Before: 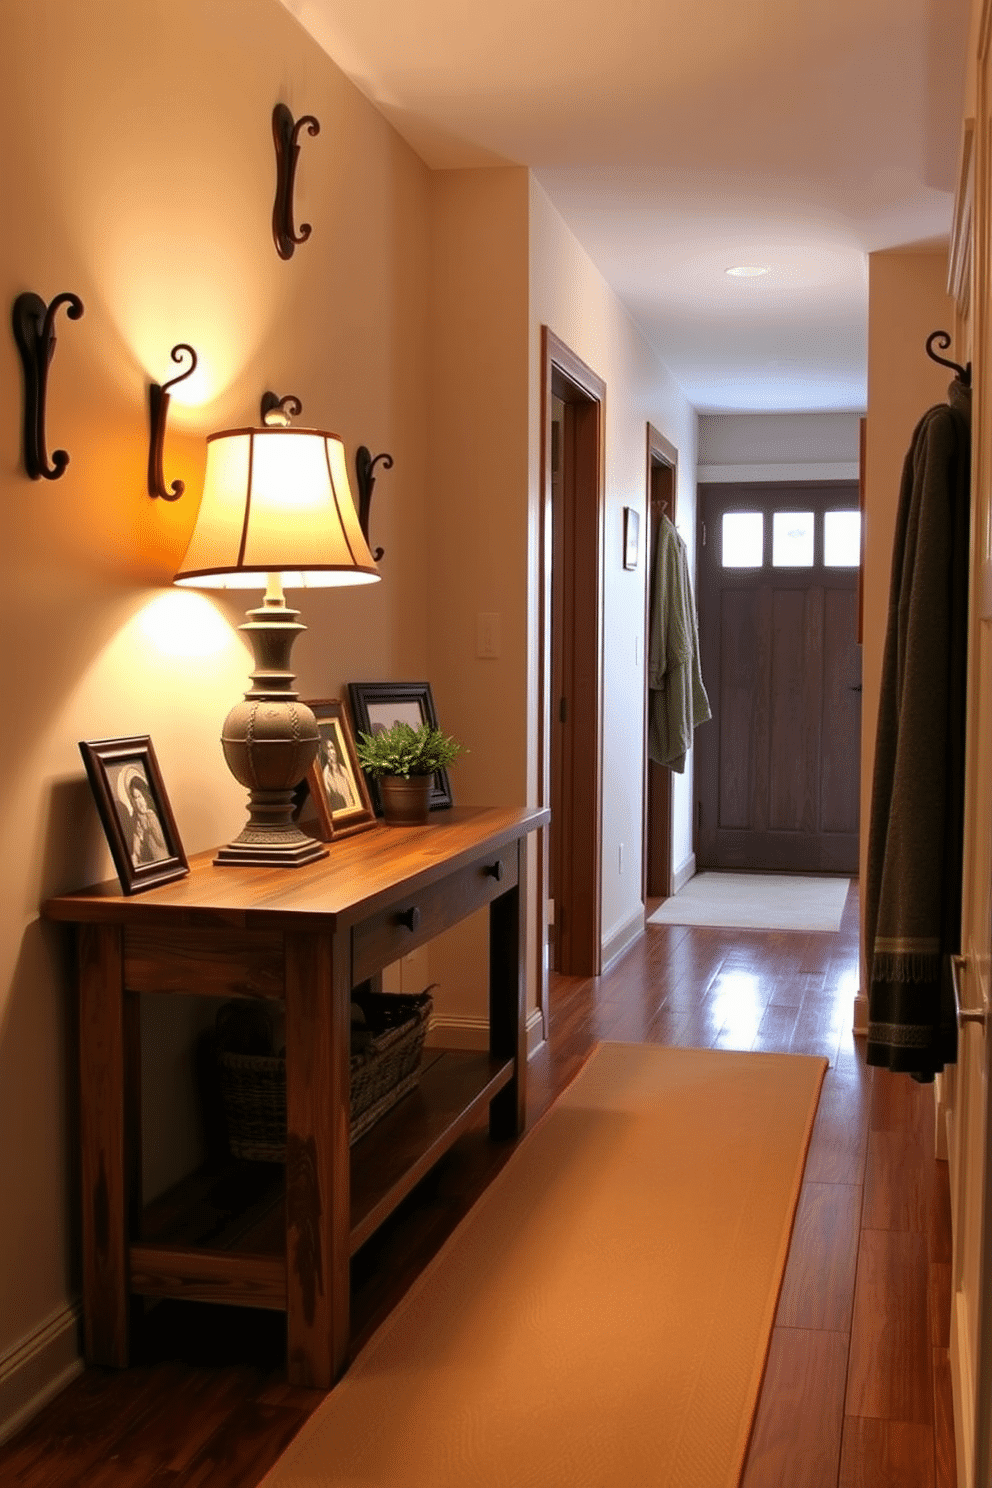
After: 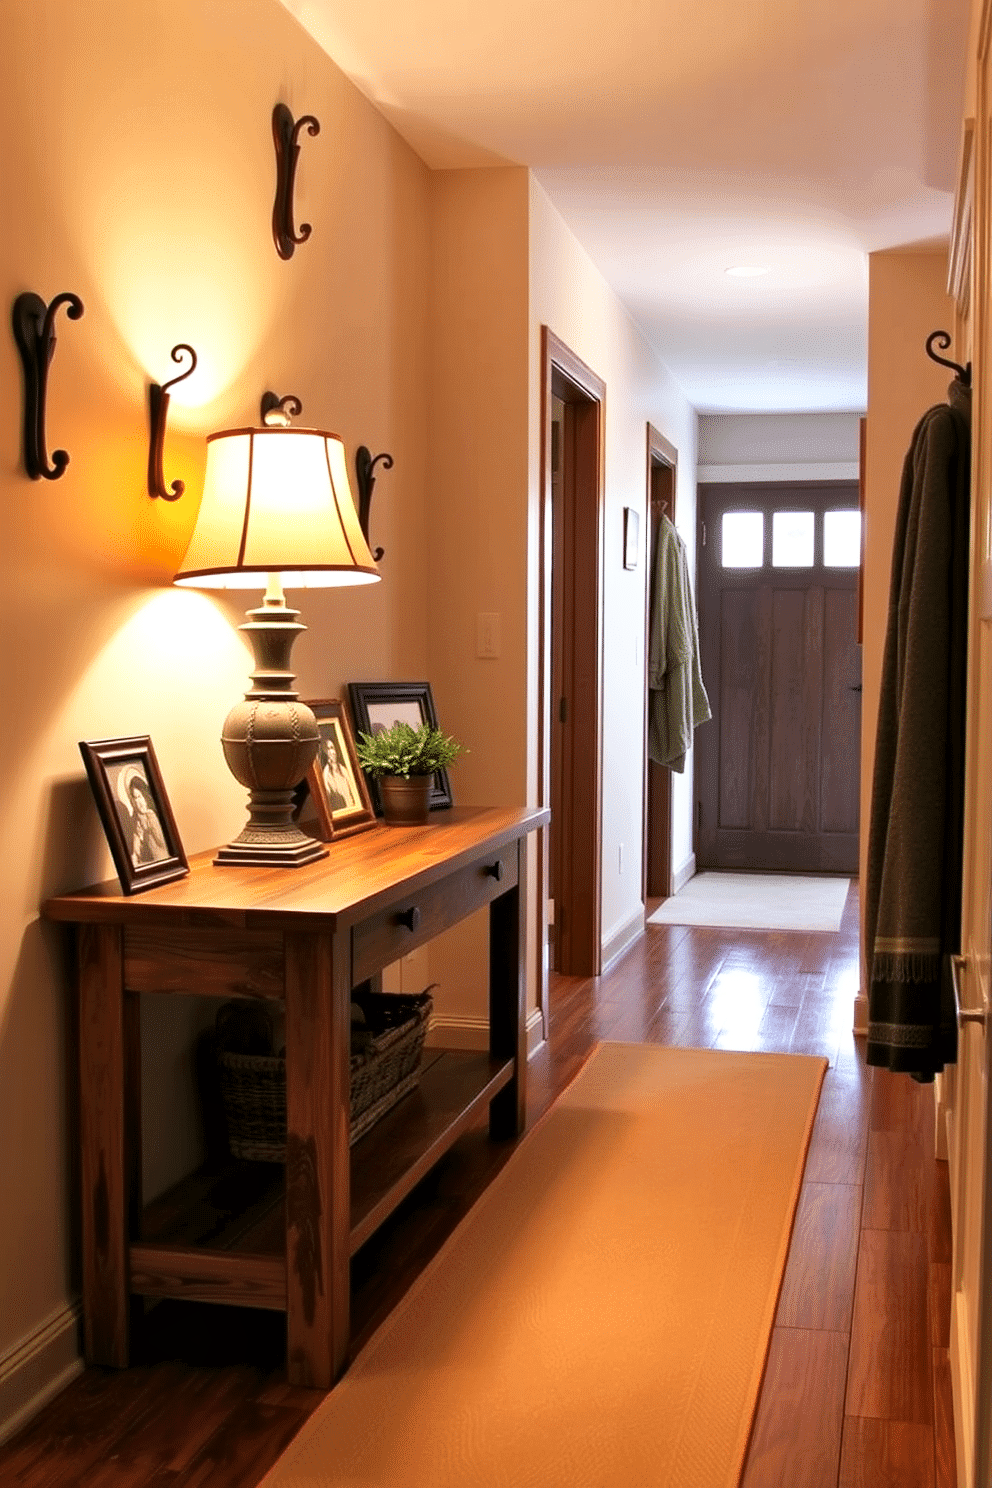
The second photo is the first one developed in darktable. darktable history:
base curve: curves: ch0 [(0, 0) (0.579, 0.807) (1, 1)], preserve colors none
local contrast: mode bilateral grid, contrast 21, coarseness 49, detail 120%, midtone range 0.2
tone equalizer: edges refinement/feathering 500, mask exposure compensation -1.57 EV, preserve details no
